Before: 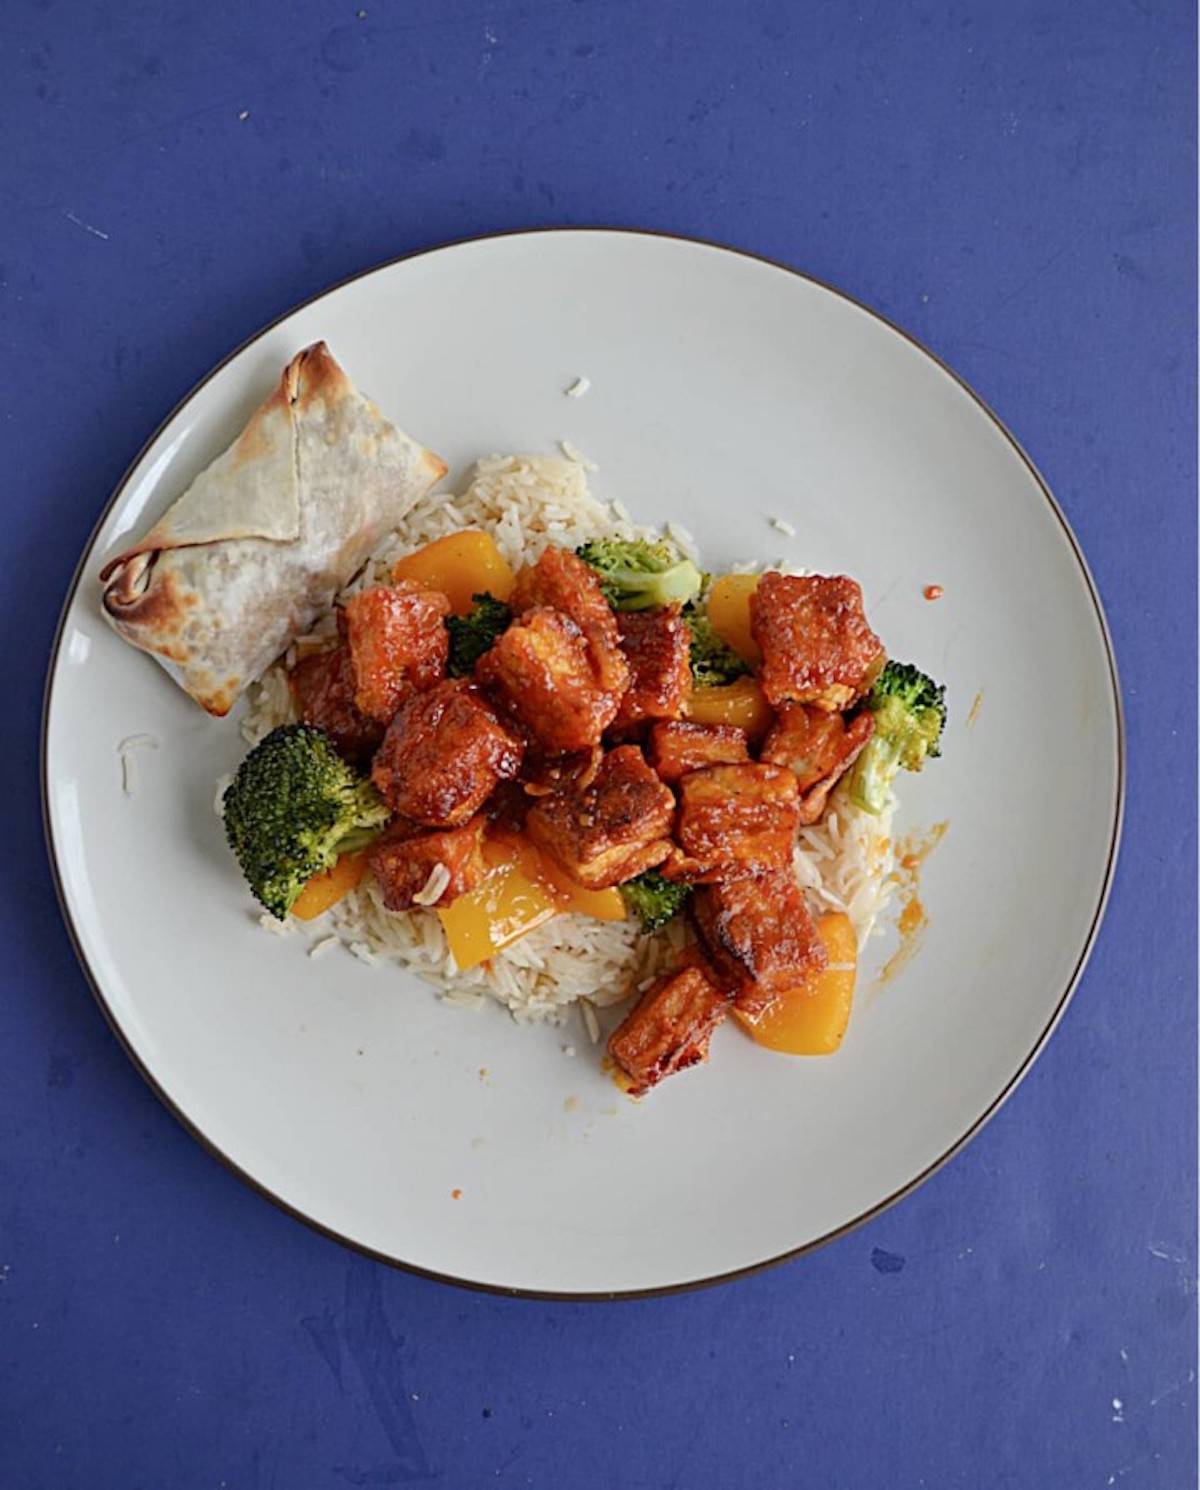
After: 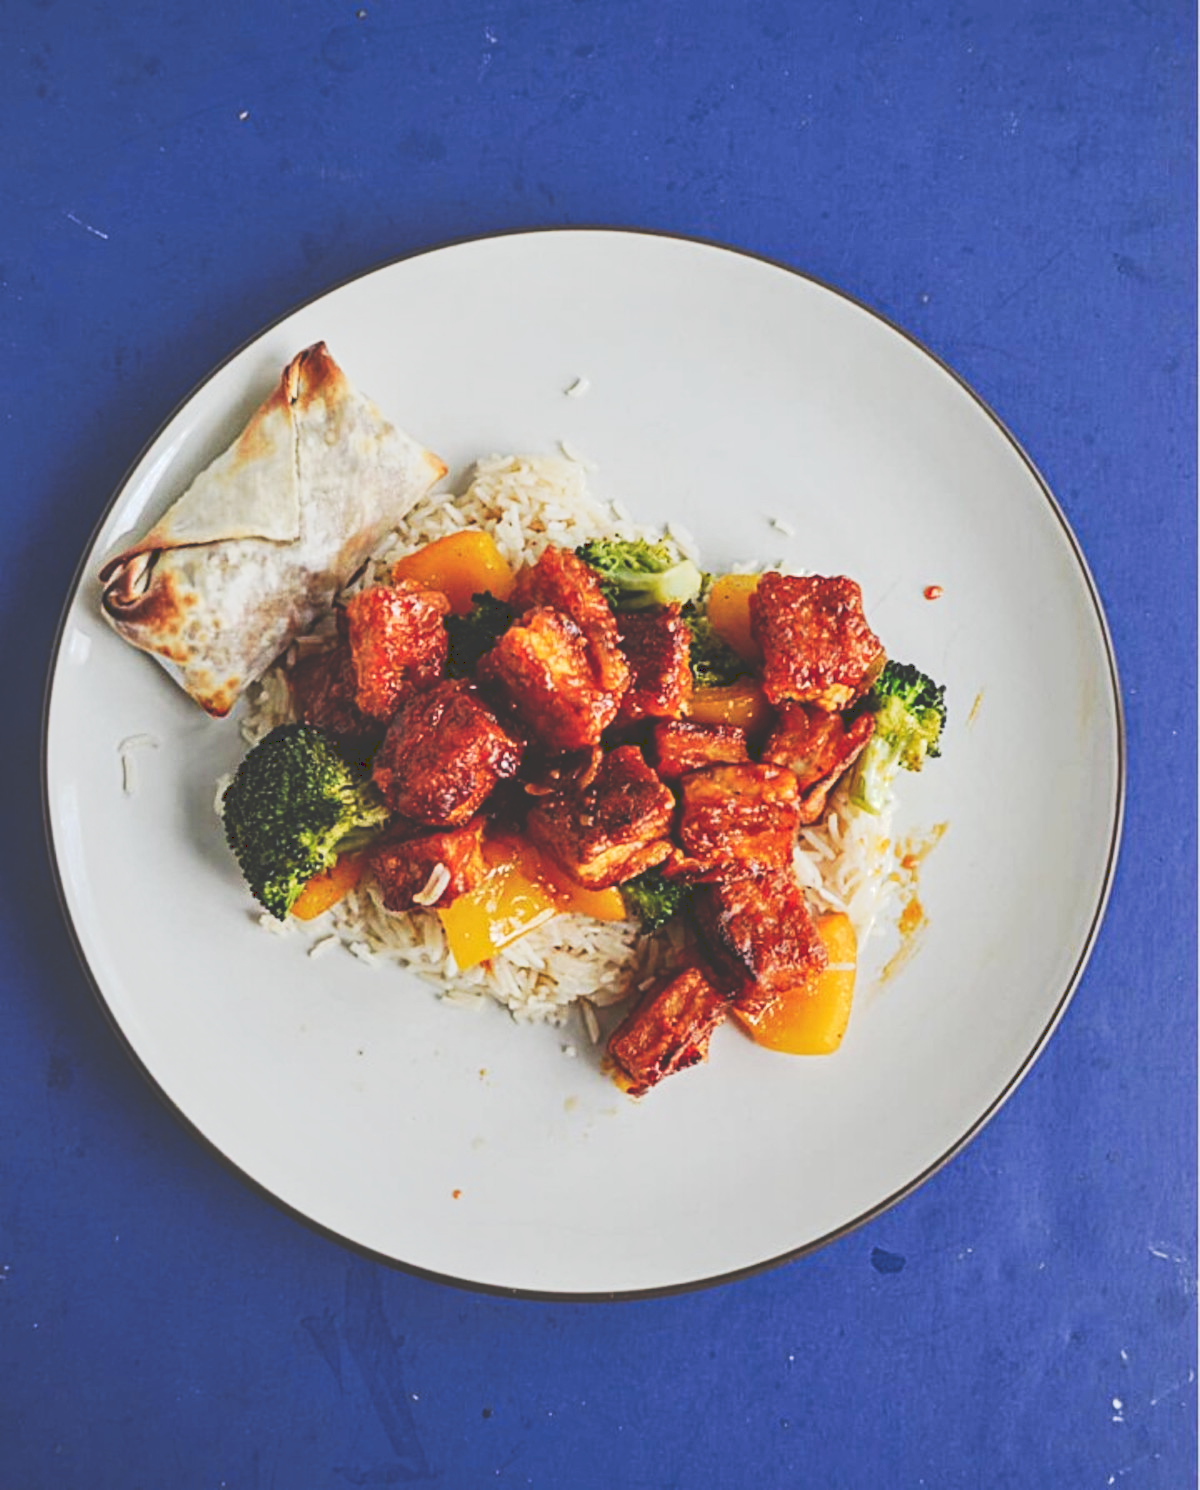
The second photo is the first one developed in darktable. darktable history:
local contrast: on, module defaults
tone curve: curves: ch0 [(0, 0) (0.003, 0.231) (0.011, 0.231) (0.025, 0.231) (0.044, 0.231) (0.069, 0.235) (0.1, 0.24) (0.136, 0.246) (0.177, 0.256) (0.224, 0.279) (0.277, 0.313) (0.335, 0.354) (0.399, 0.428) (0.468, 0.514) (0.543, 0.61) (0.623, 0.728) (0.709, 0.808) (0.801, 0.873) (0.898, 0.909) (1, 1)], preserve colors none
